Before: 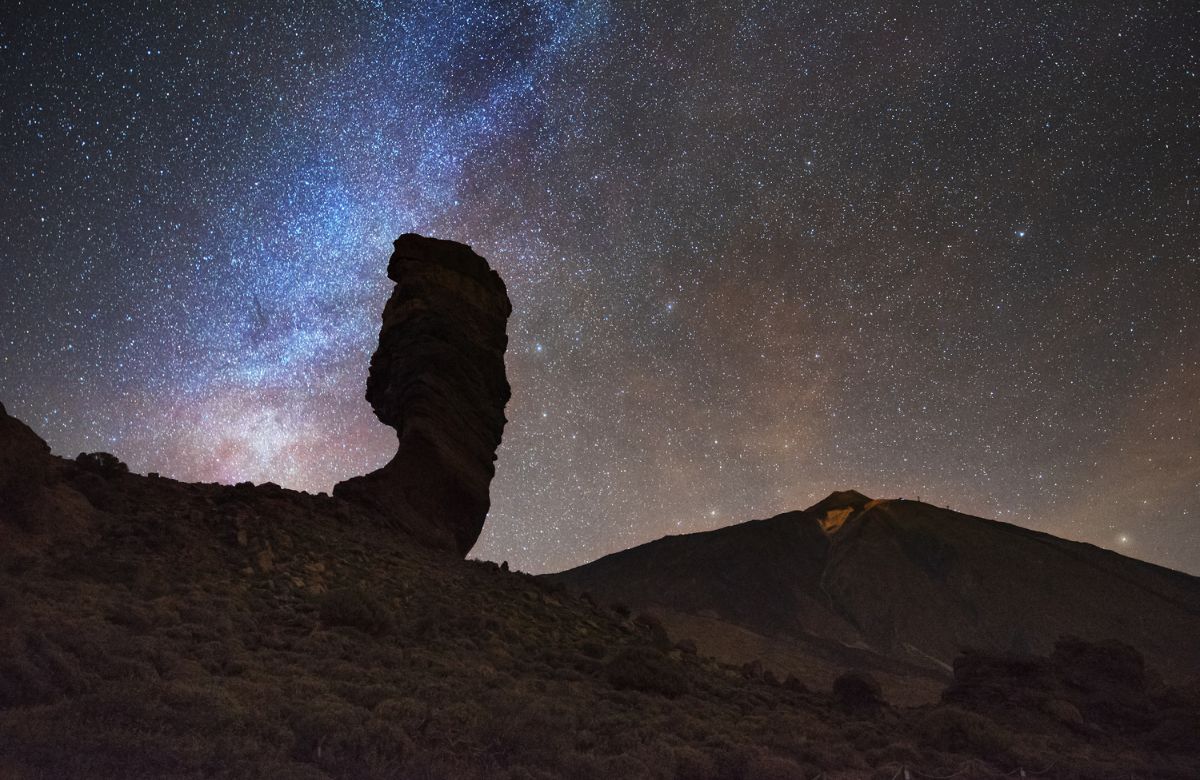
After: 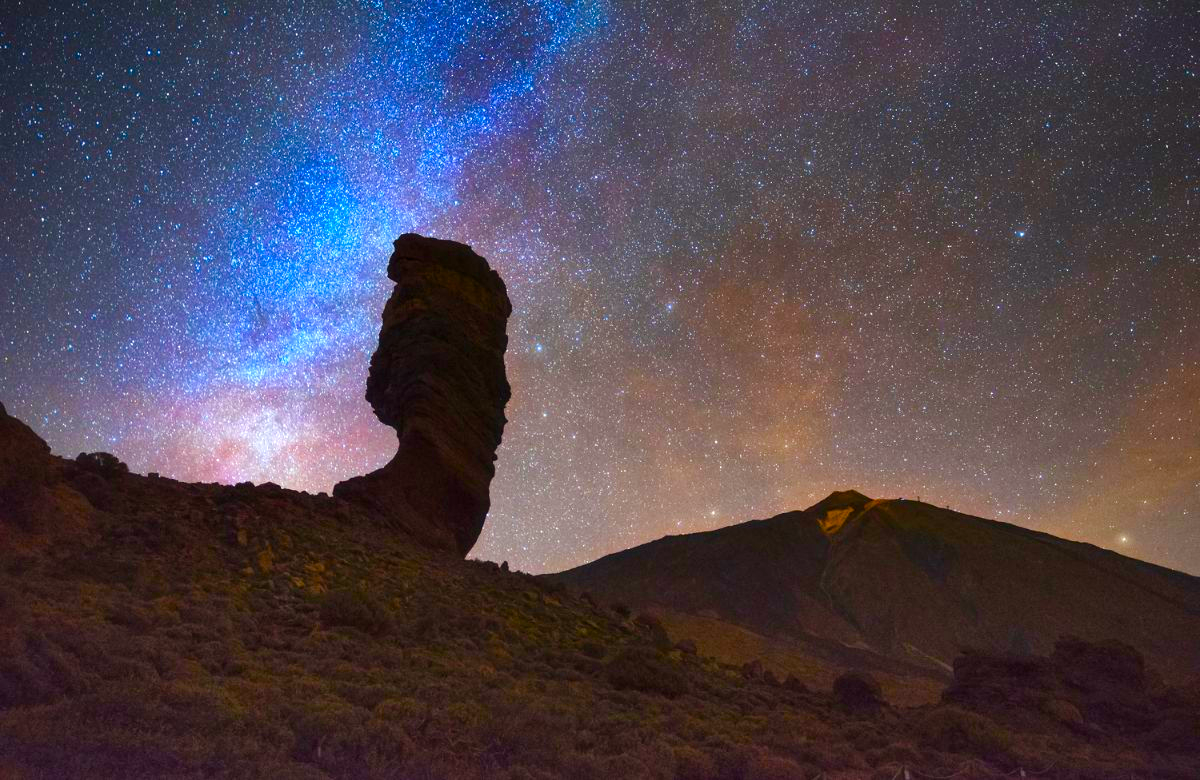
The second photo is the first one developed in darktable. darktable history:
haze removal: strength -0.037, compatibility mode true, adaptive false
color balance rgb: power › hue 312.13°, linear chroma grading › global chroma 15.062%, perceptual saturation grading › global saturation 20%, perceptual saturation grading › highlights -25.335%, perceptual saturation grading › shadows 25.027%, perceptual brilliance grading › global brilliance 9.504%, perceptual brilliance grading › shadows 15.258%, global vibrance 59.238%
